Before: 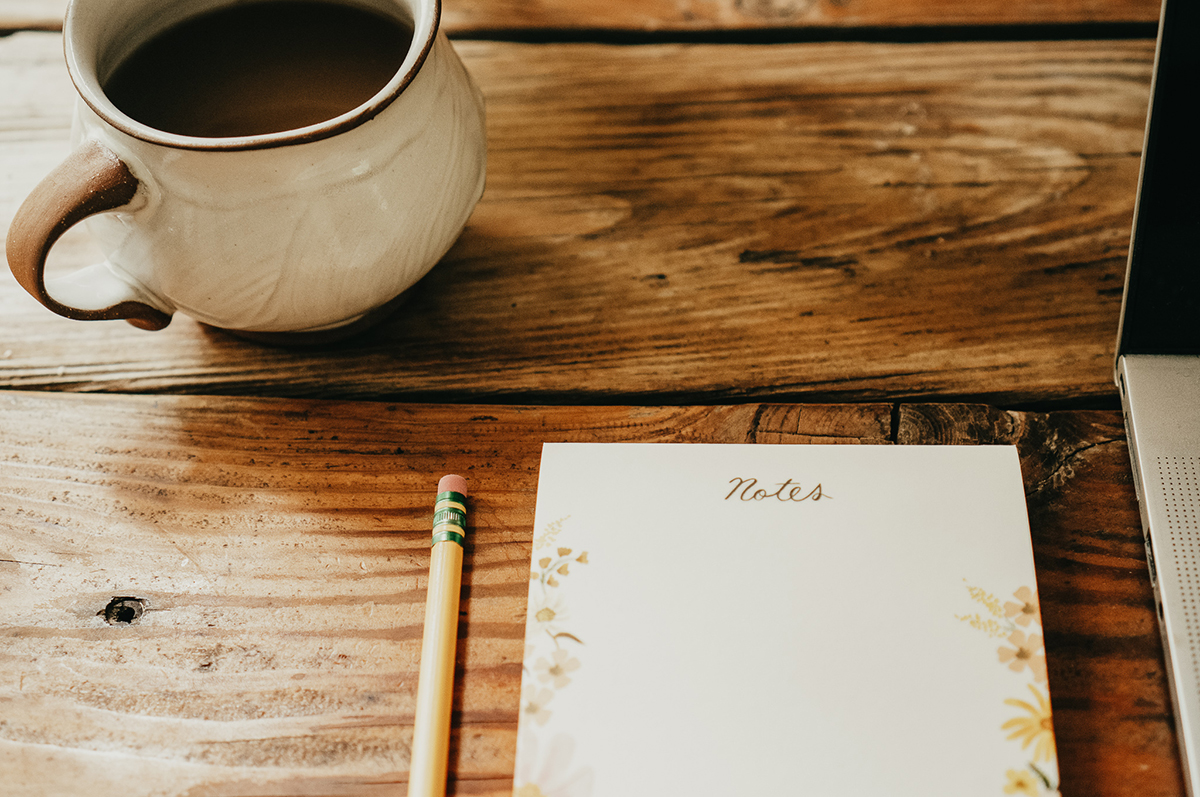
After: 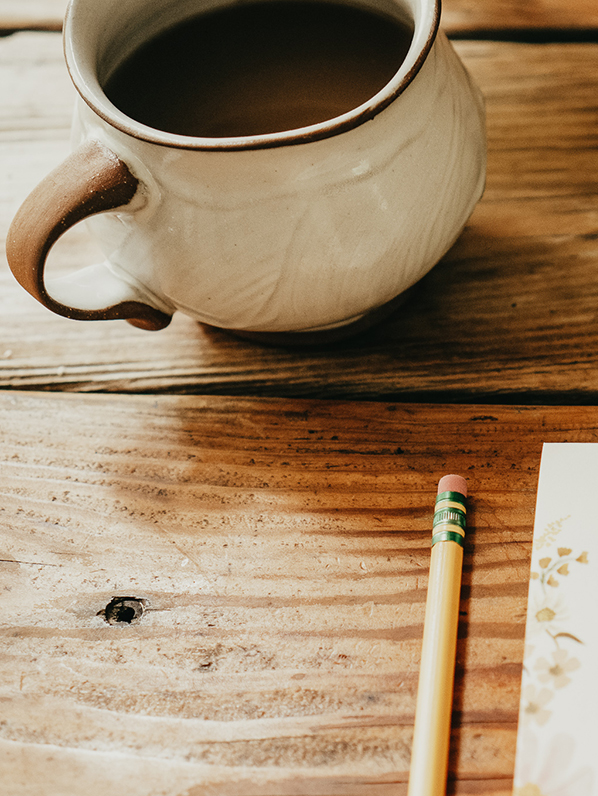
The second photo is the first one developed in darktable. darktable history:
crop and rotate: left 0.054%, top 0%, right 50.095%
